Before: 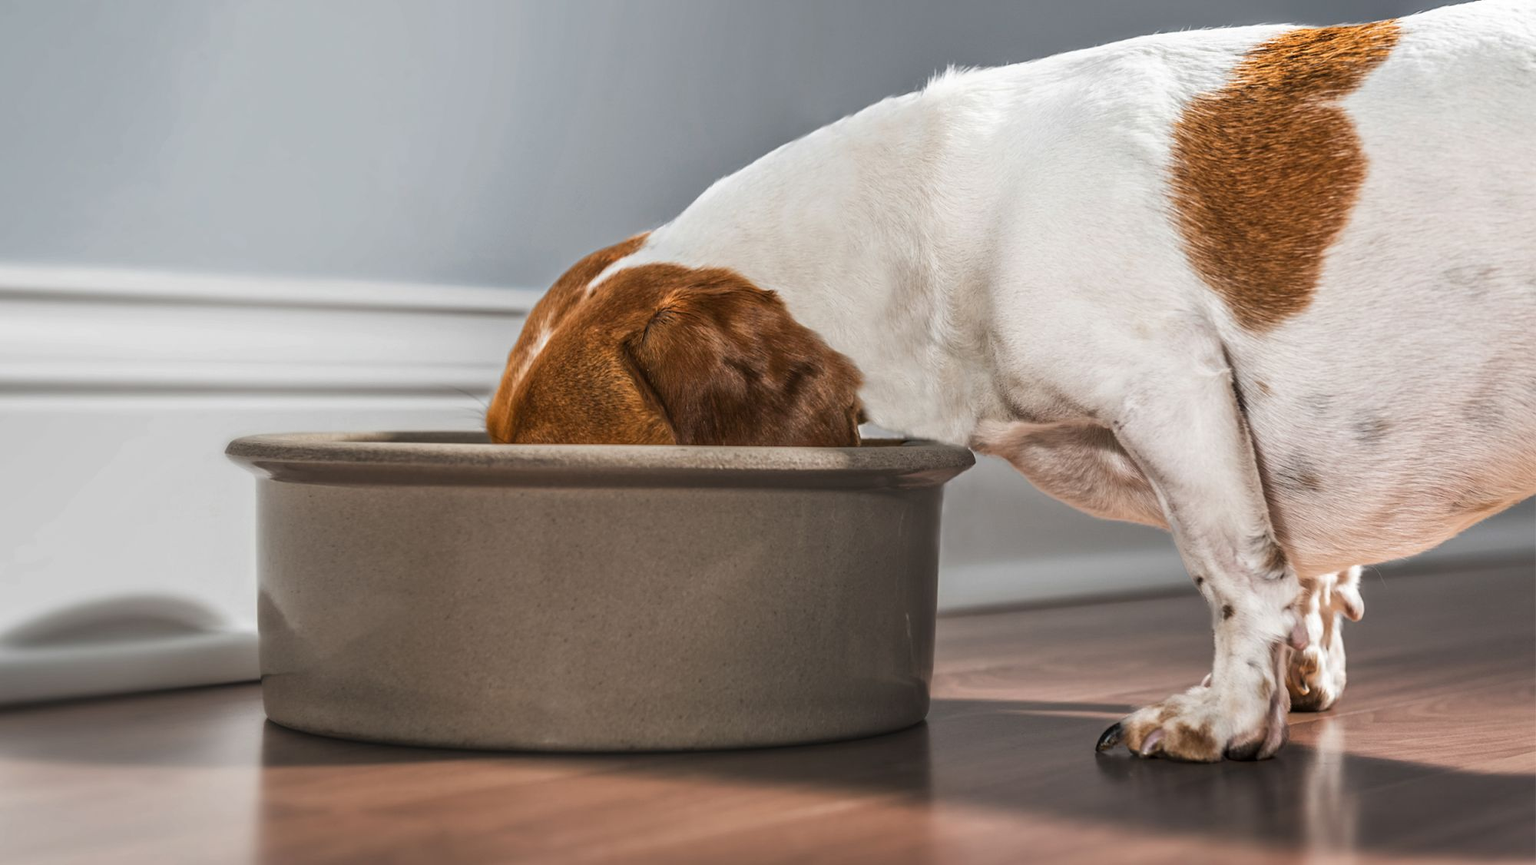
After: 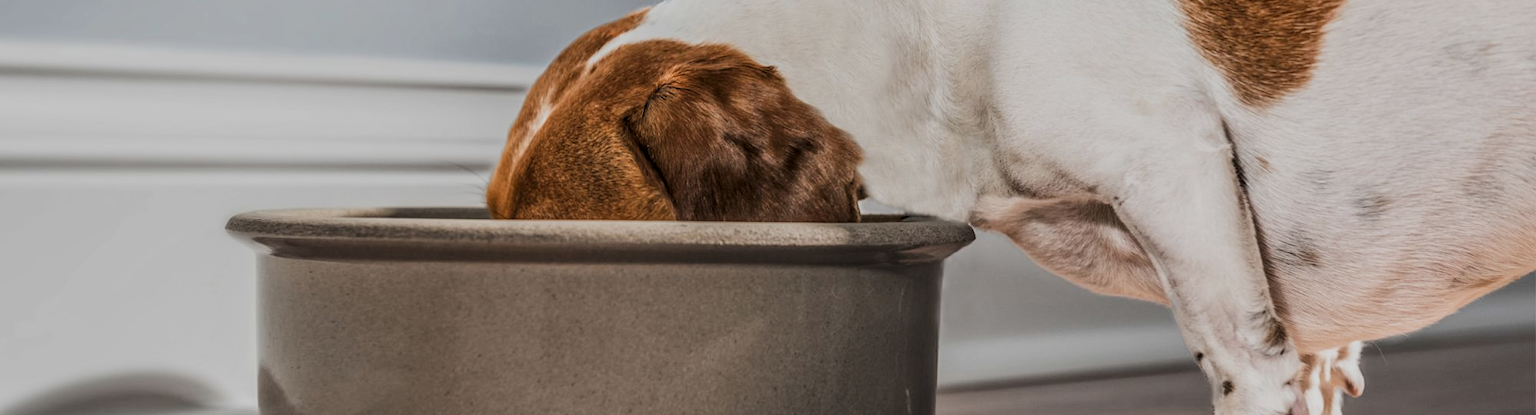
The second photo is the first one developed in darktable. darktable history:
filmic rgb: black relative exposure -7.25 EV, white relative exposure 5.08 EV, hardness 3.22, color science v5 (2021), contrast in shadows safe, contrast in highlights safe
local contrast: detail 130%
crop and rotate: top 25.952%, bottom 26%
